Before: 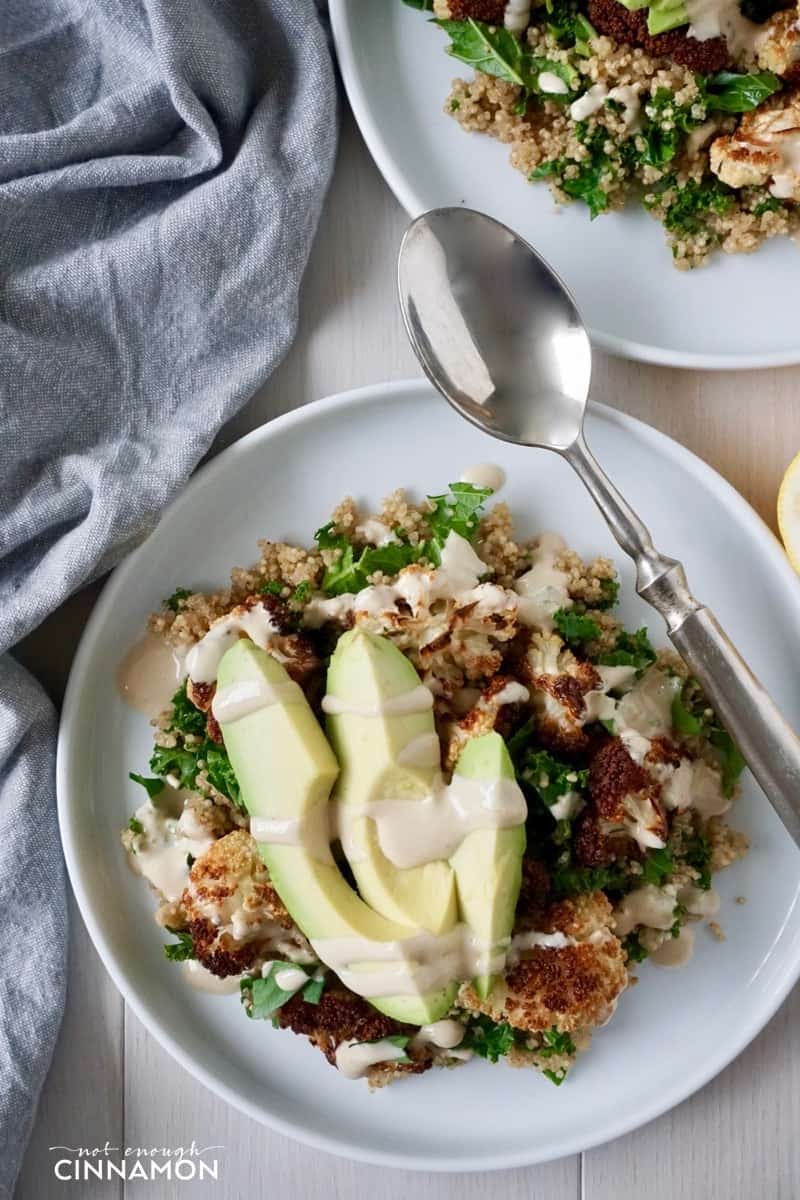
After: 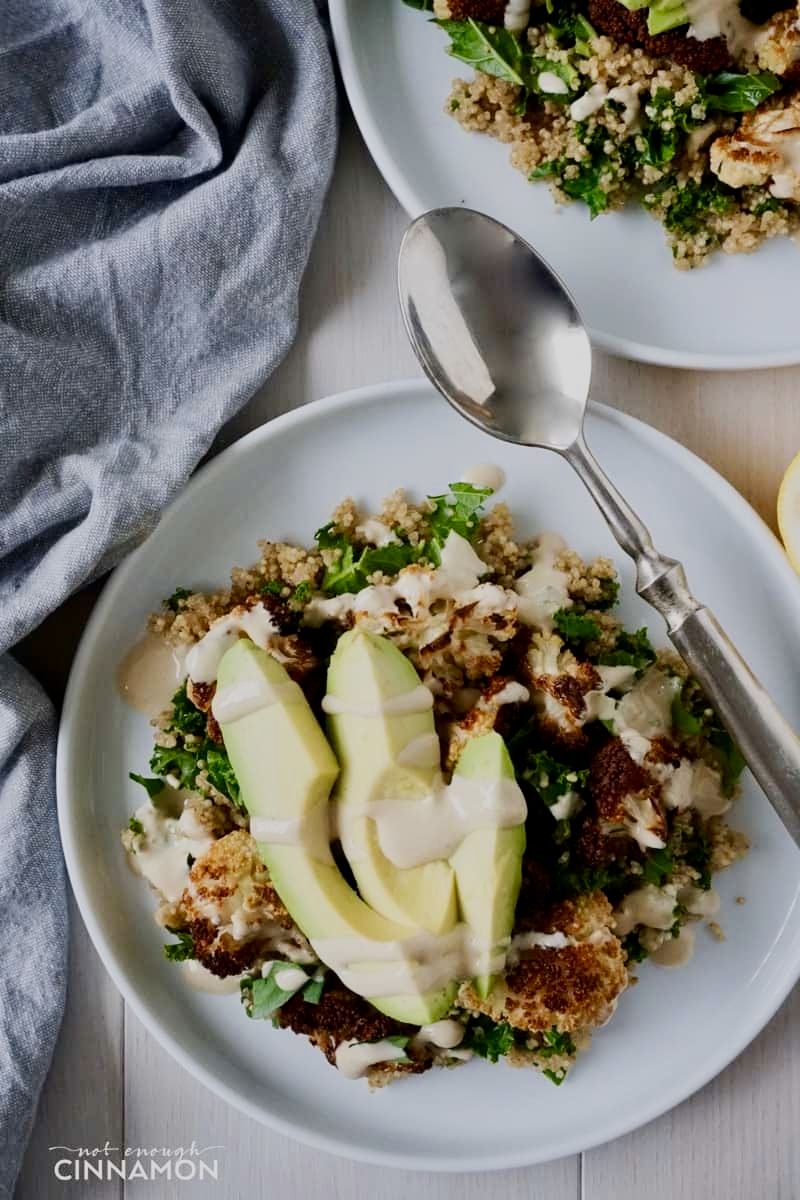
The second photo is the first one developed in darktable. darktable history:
color contrast: green-magenta contrast 0.81
contrast brightness saturation: contrast 0.13, brightness -0.05, saturation 0.16
filmic rgb: black relative exposure -7.65 EV, white relative exposure 4.56 EV, hardness 3.61
